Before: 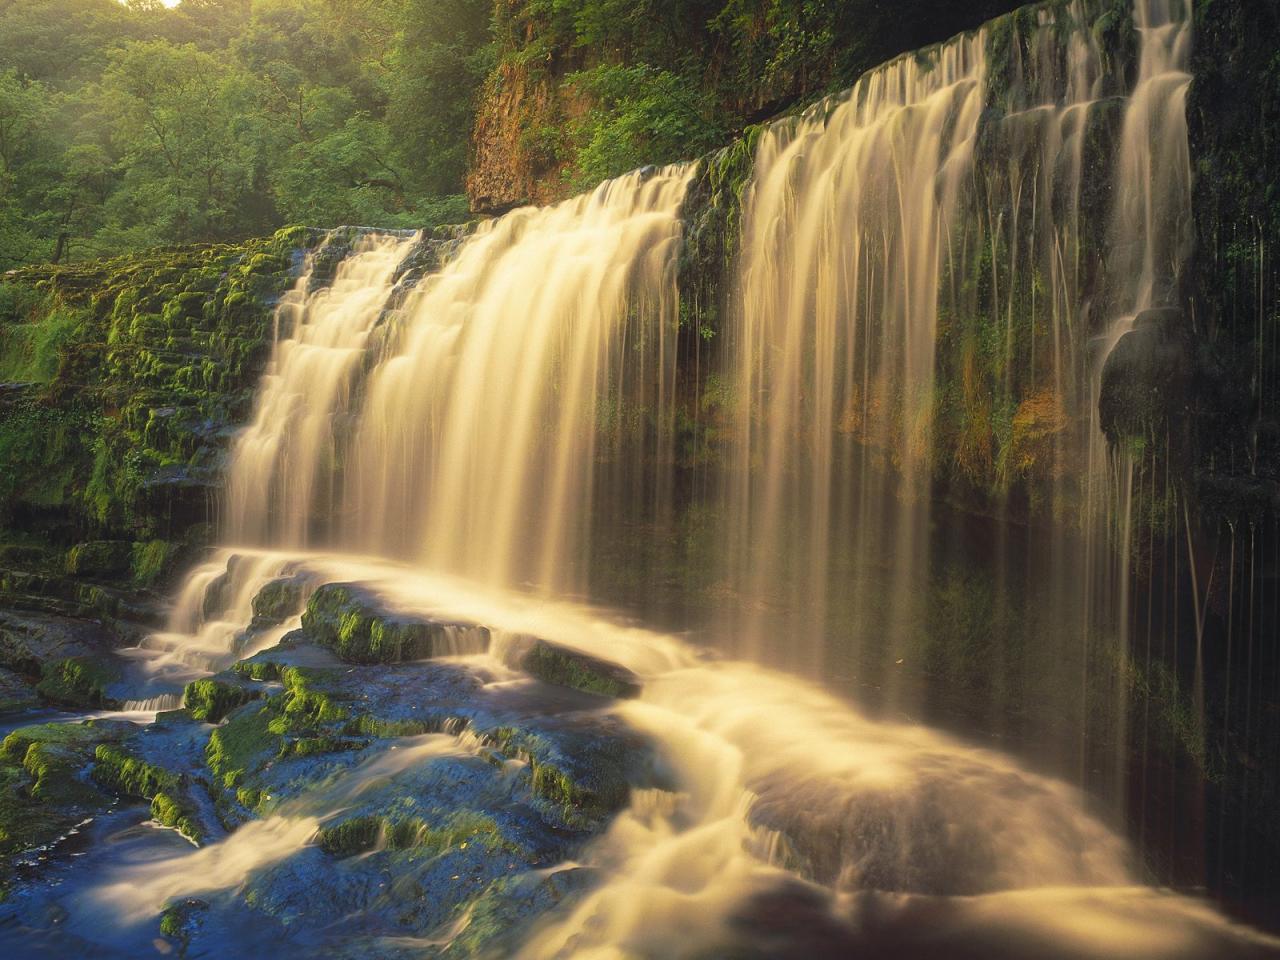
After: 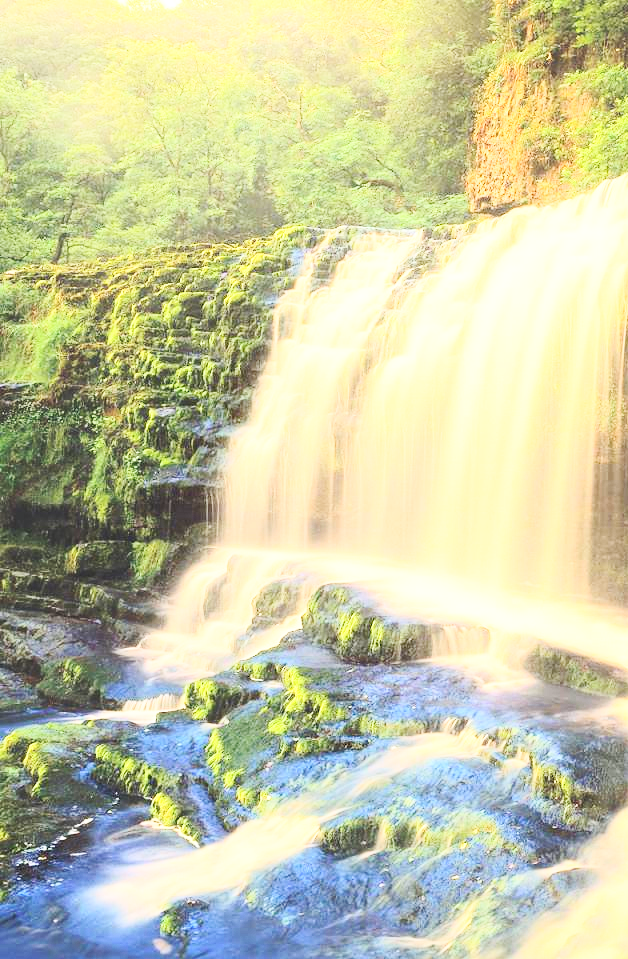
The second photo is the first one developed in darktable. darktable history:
contrast brightness saturation: contrast 0.385, brightness 0.537
crop and rotate: left 0.059%, top 0%, right 50.844%
base curve: curves: ch0 [(0, 0) (0.028, 0.03) (0.121, 0.232) (0.46, 0.748) (0.859, 0.968) (1, 1)], fusion 1, preserve colors none
exposure: compensate highlight preservation false
